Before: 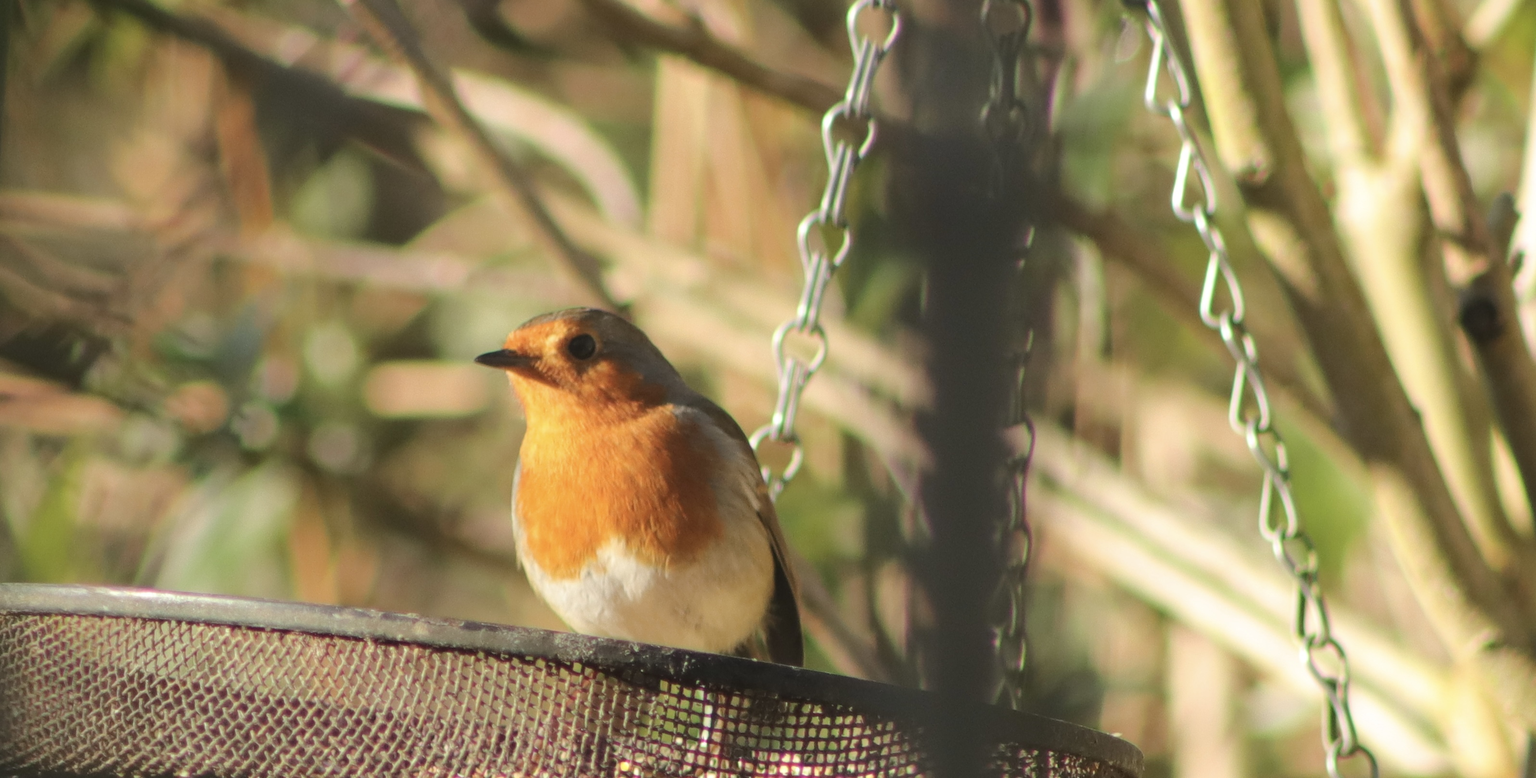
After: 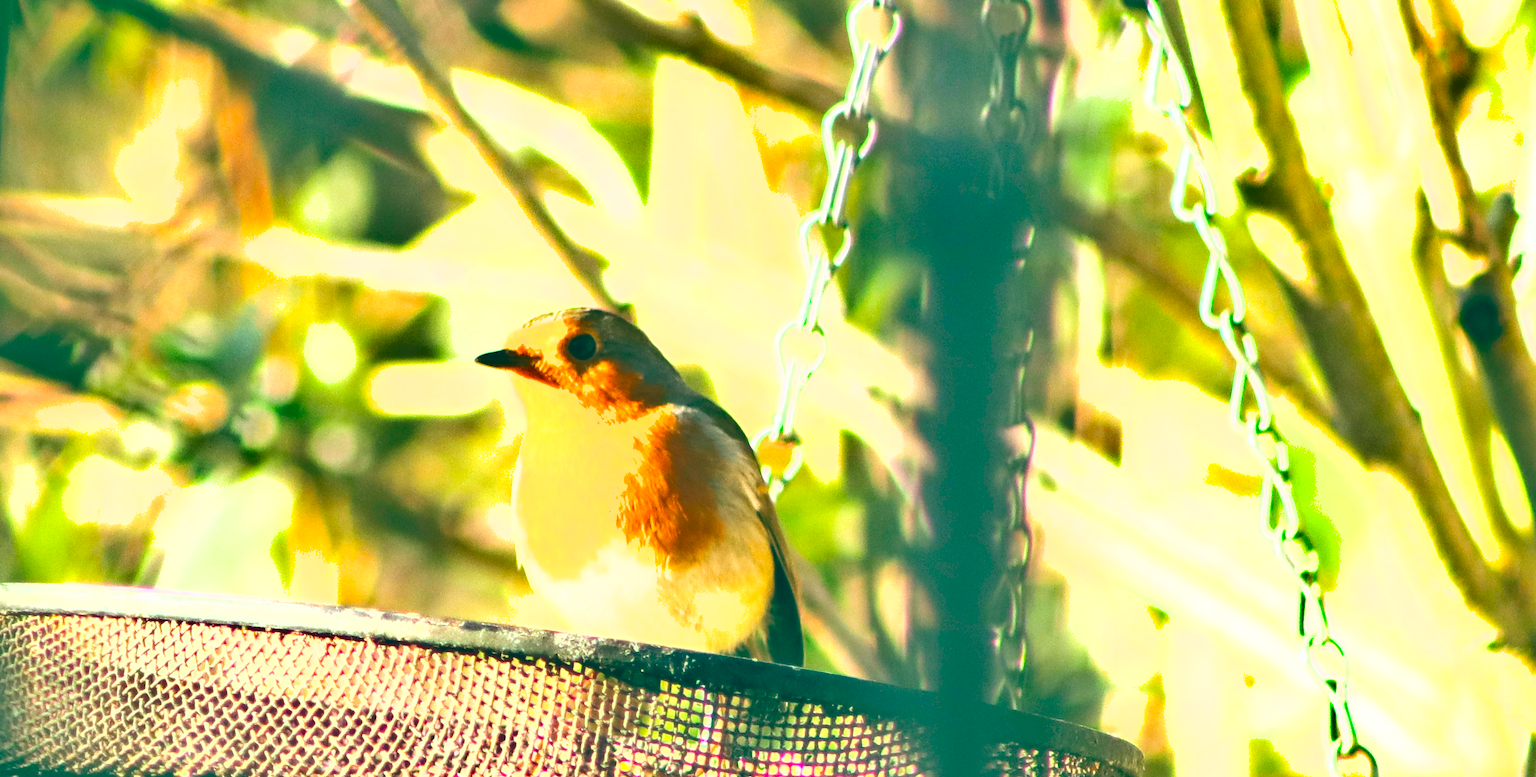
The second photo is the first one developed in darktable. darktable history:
exposure: black level correction 0, exposure 1.442 EV, compensate highlight preservation false
color balance rgb: shadows lift › chroma 0.821%, shadows lift › hue 114.85°, global offset › luminance -0.544%, global offset › chroma 0.909%, global offset › hue 174.18°, perceptual saturation grading › global saturation 29.924%, perceptual brilliance grading › global brilliance 9.573%
shadows and highlights: low approximation 0.01, soften with gaussian
